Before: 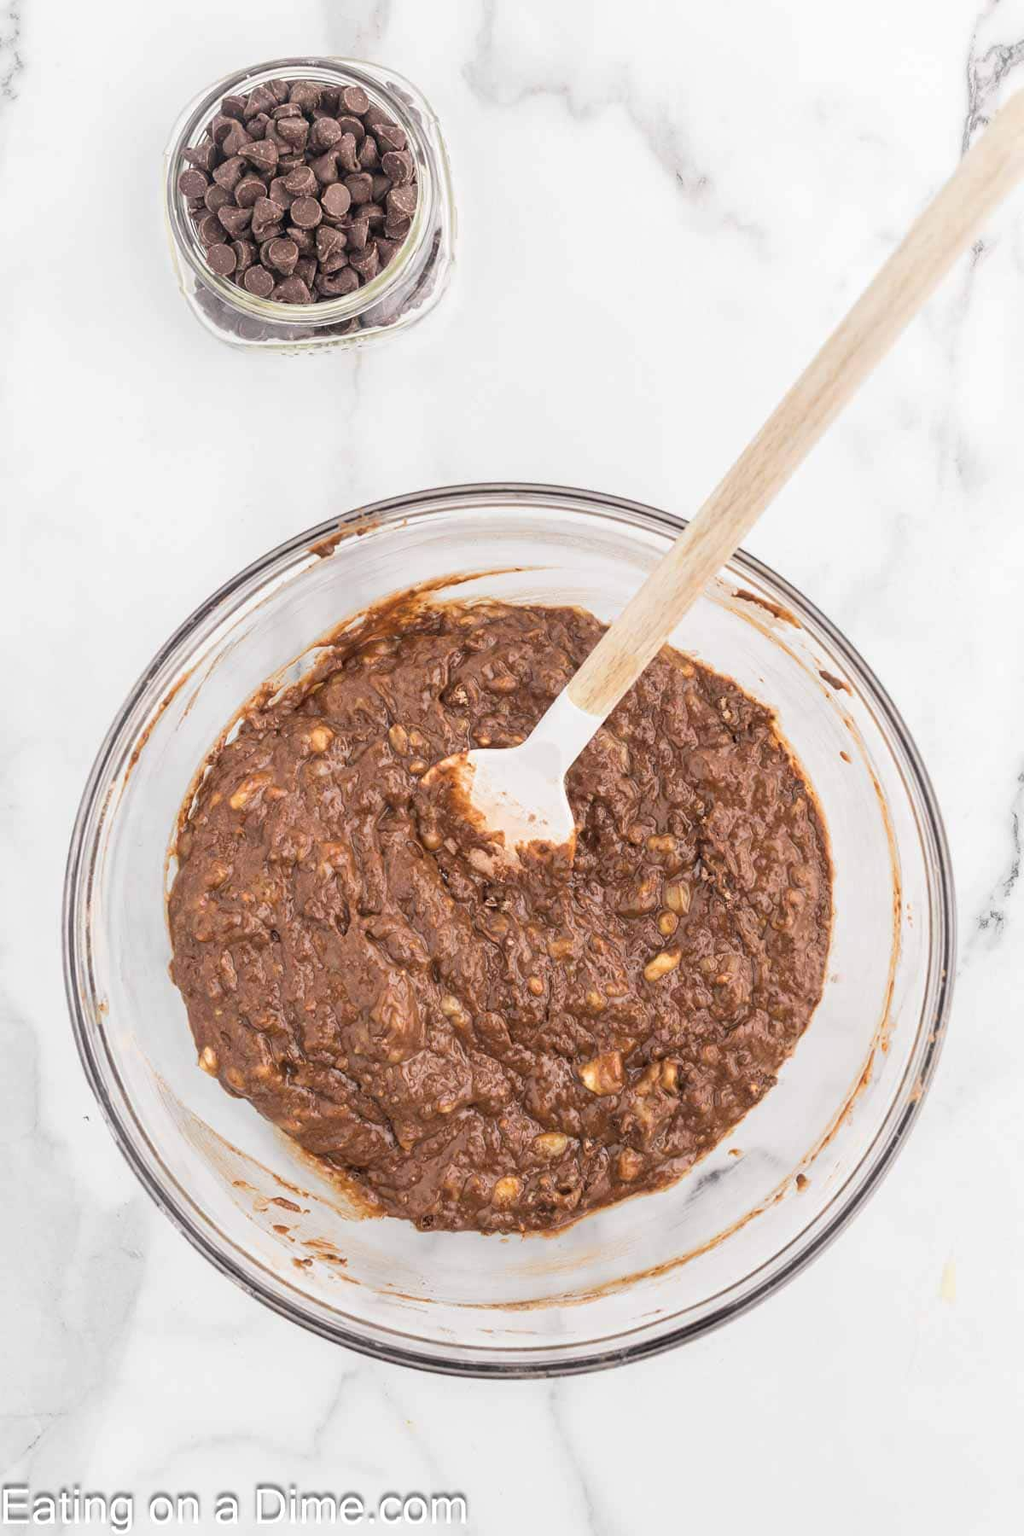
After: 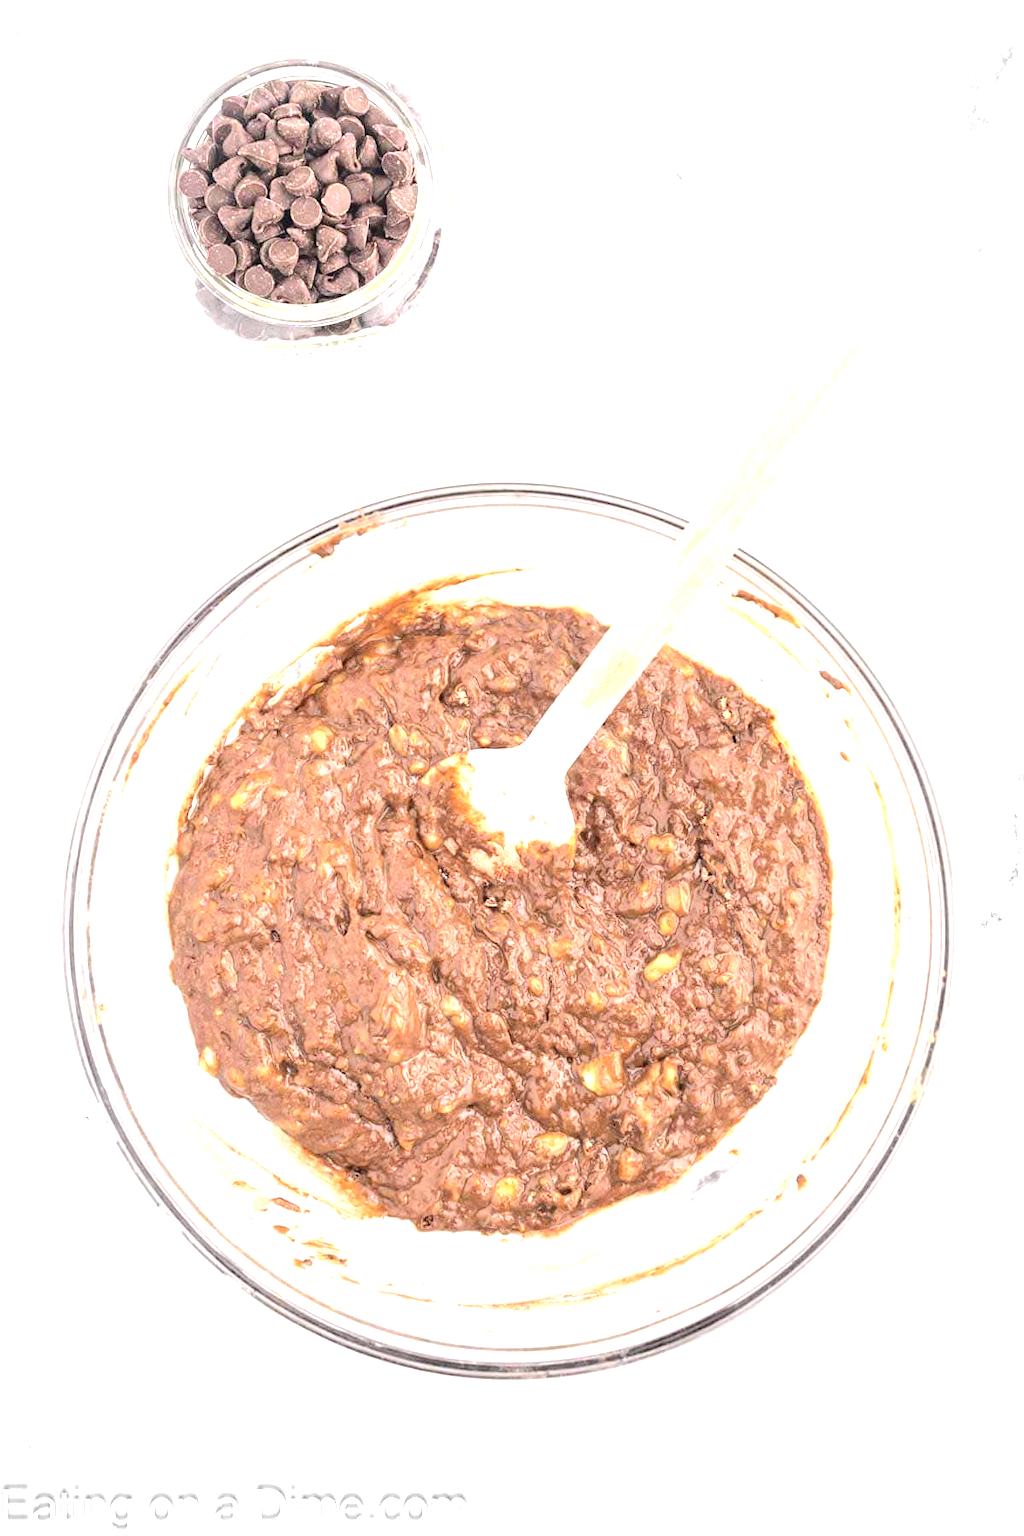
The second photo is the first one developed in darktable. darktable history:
tone curve: curves: ch0 [(0, 0) (0.003, 0.02) (0.011, 0.023) (0.025, 0.028) (0.044, 0.045) (0.069, 0.063) (0.1, 0.09) (0.136, 0.122) (0.177, 0.166) (0.224, 0.223) (0.277, 0.297) (0.335, 0.384) (0.399, 0.461) (0.468, 0.549) (0.543, 0.632) (0.623, 0.705) (0.709, 0.772) (0.801, 0.844) (0.898, 0.91) (1, 1)], color space Lab, independent channels, preserve colors none
exposure: black level correction 0, exposure 1.2 EV, compensate highlight preservation false
